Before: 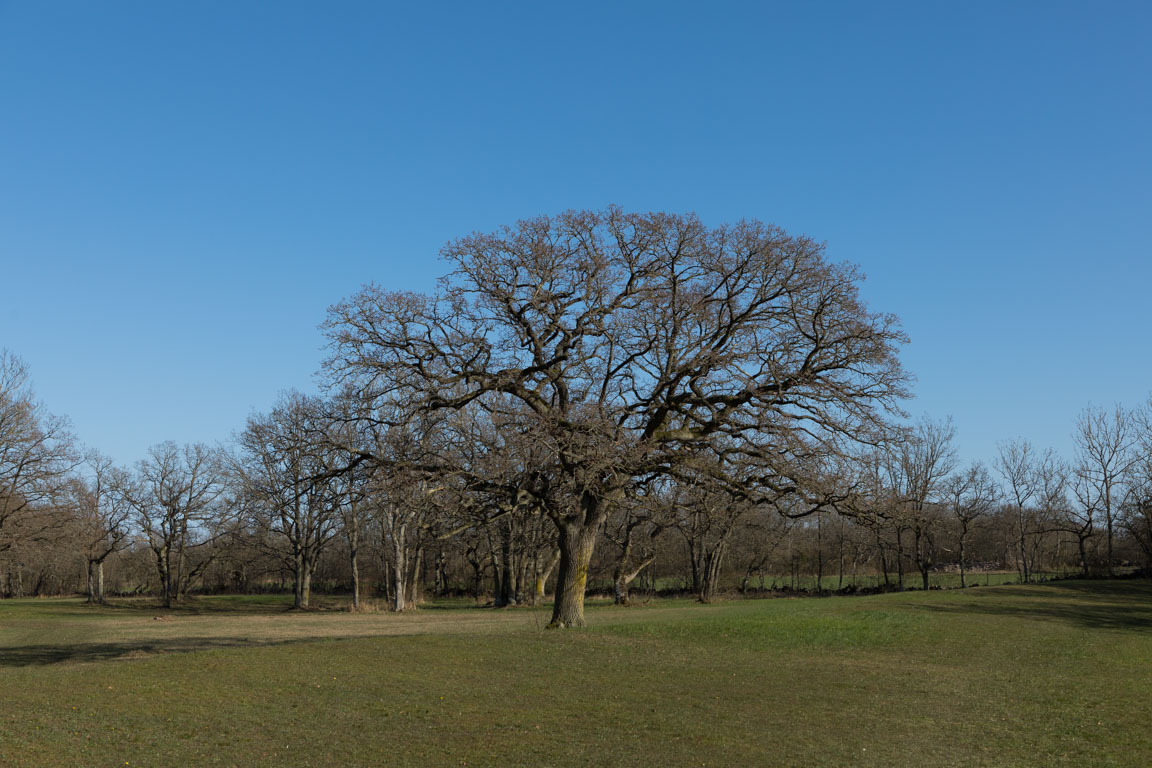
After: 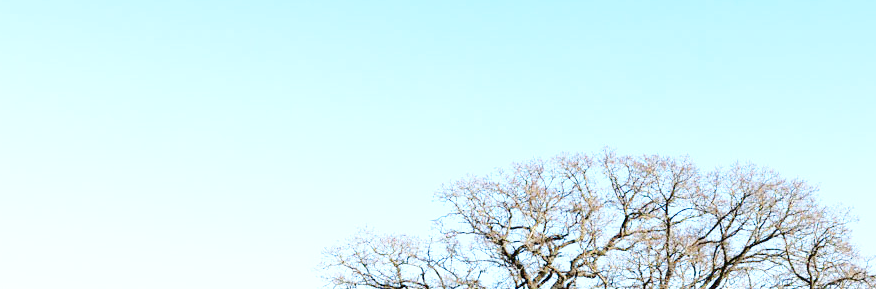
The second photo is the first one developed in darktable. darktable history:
exposure: black level correction 0.001, exposure 1.398 EV, compensate exposure bias true, compensate highlight preservation false
crop: left 0.558%, top 7.638%, right 23.329%, bottom 54.731%
base curve: curves: ch0 [(0, 0) (0.028, 0.03) (0.121, 0.232) (0.46, 0.748) (0.859, 0.968) (1, 1)], preserve colors none
